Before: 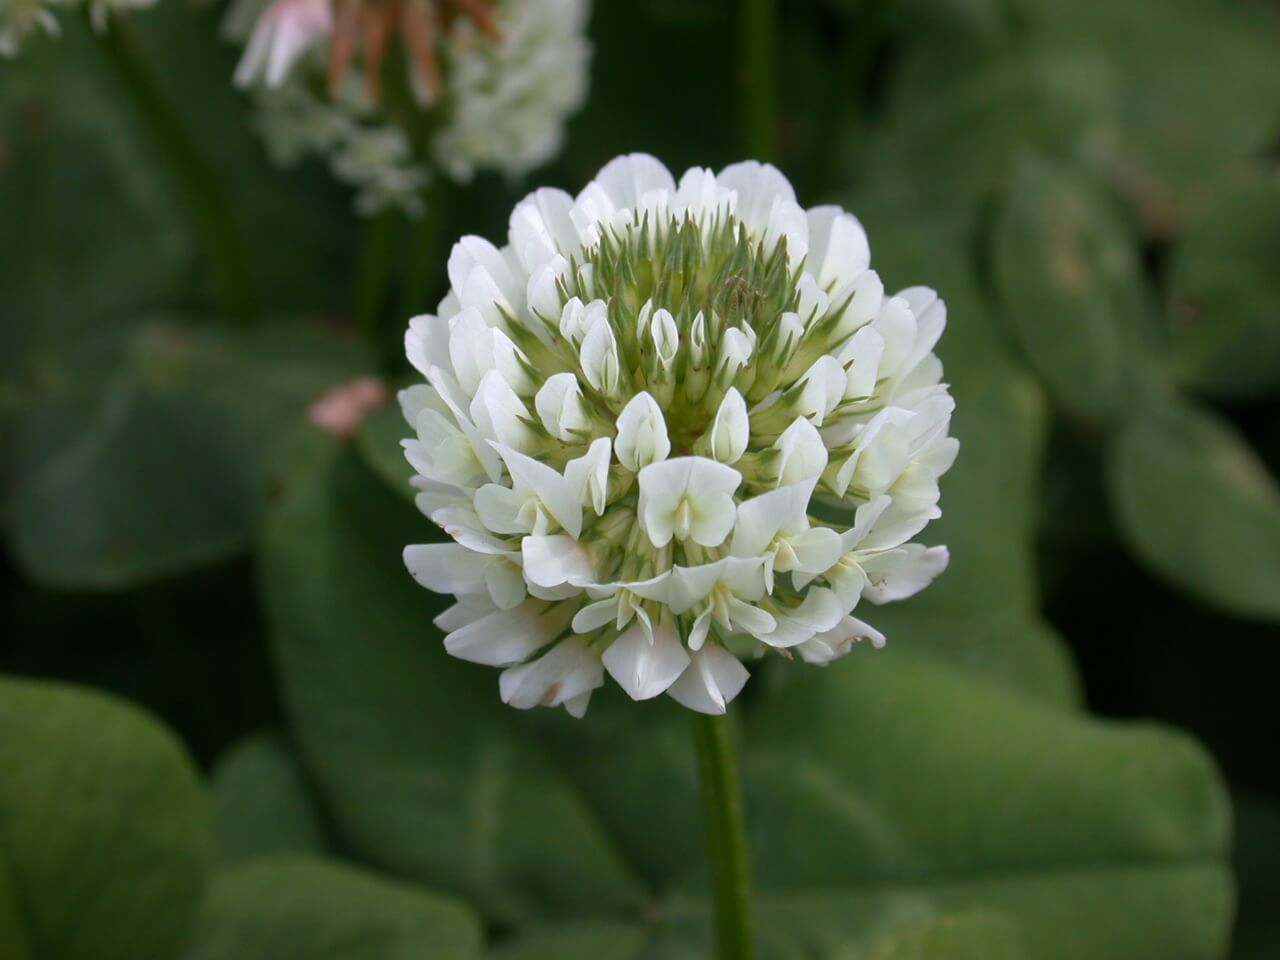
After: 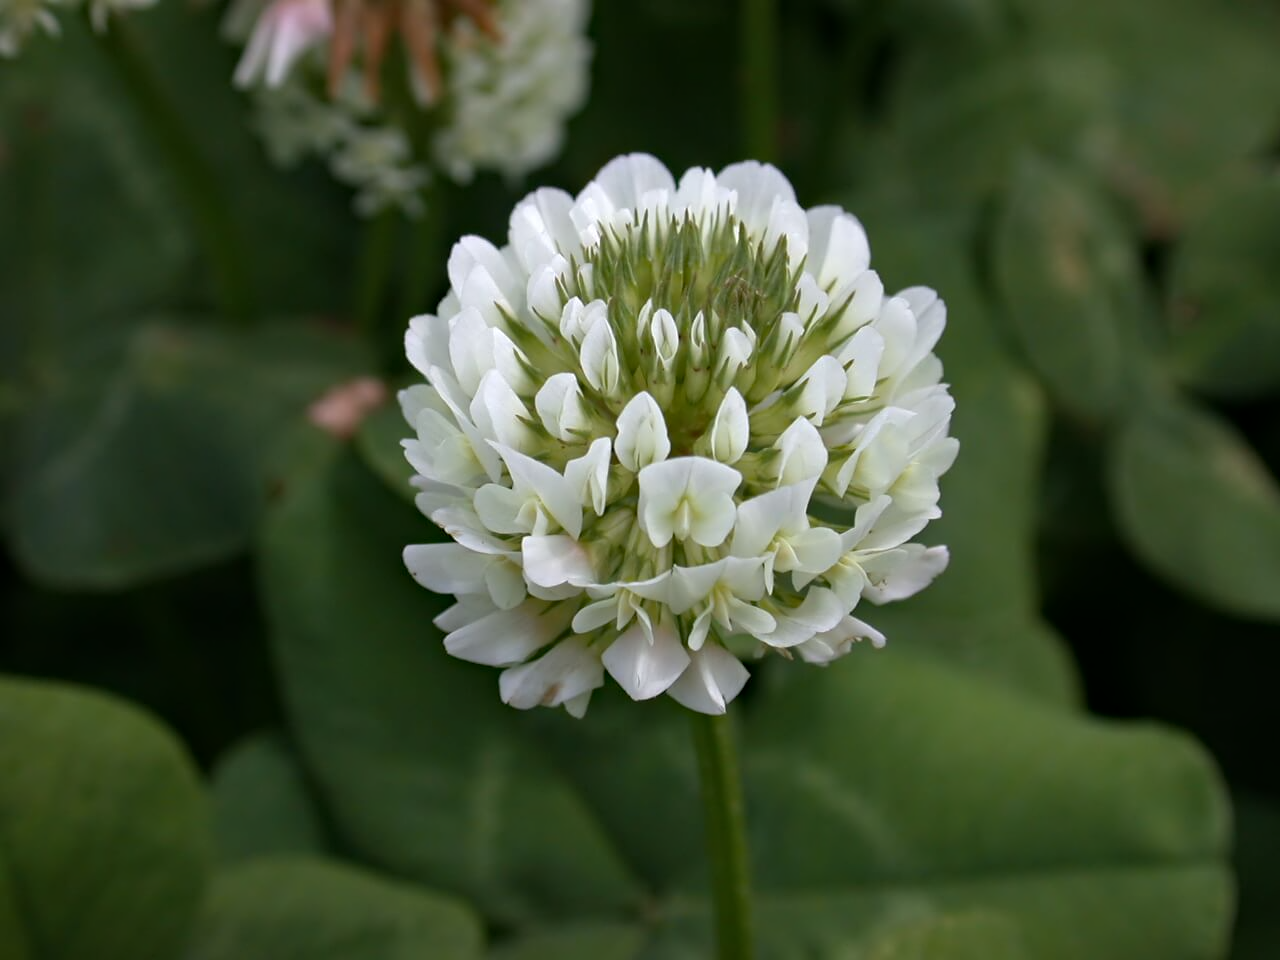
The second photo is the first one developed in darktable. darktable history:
contrast brightness saturation: saturation -0.063
haze removal: compatibility mode true, adaptive false
contrast equalizer: y [[0.5, 0.542, 0.583, 0.625, 0.667, 0.708], [0.5 ×6], [0.5 ×6], [0, 0.033, 0.067, 0.1, 0.133, 0.167], [0, 0.05, 0.1, 0.15, 0.2, 0.25]], mix 0.151
